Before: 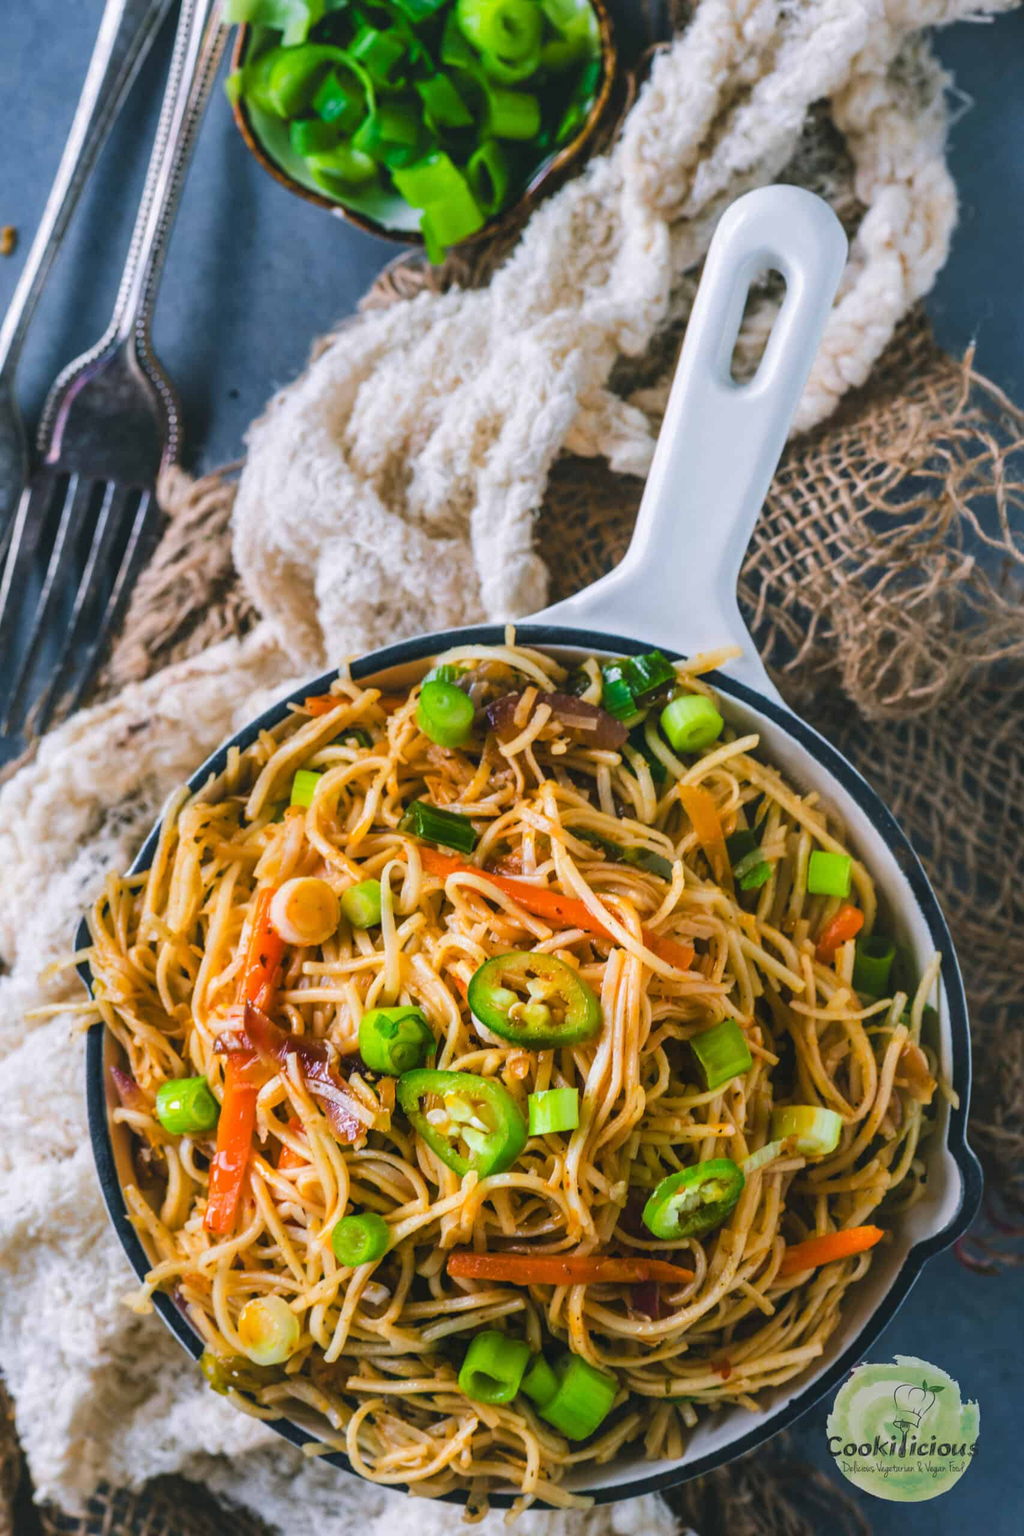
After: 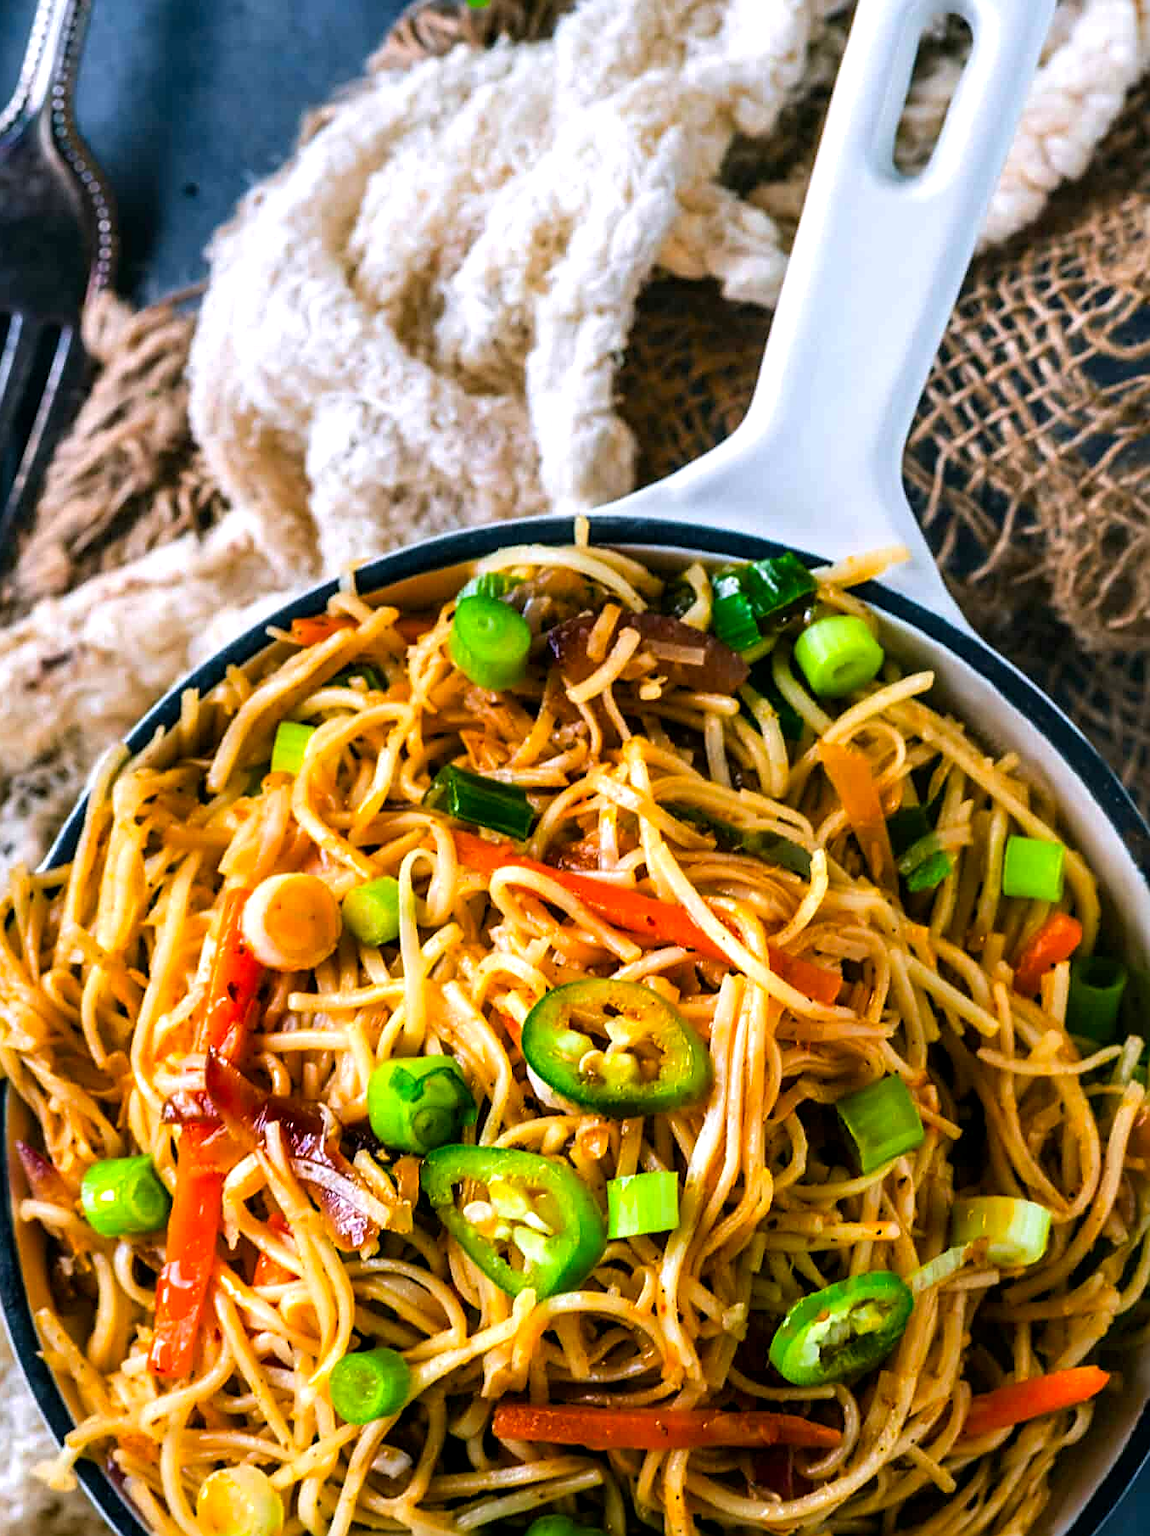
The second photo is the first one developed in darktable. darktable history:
color balance: lift [0.991, 1, 1, 1], gamma [0.996, 1, 1, 1], input saturation 98.52%, contrast 20.34%, output saturation 103.72%
crop: left 9.712%, top 16.928%, right 10.845%, bottom 12.332%
sharpen: on, module defaults
